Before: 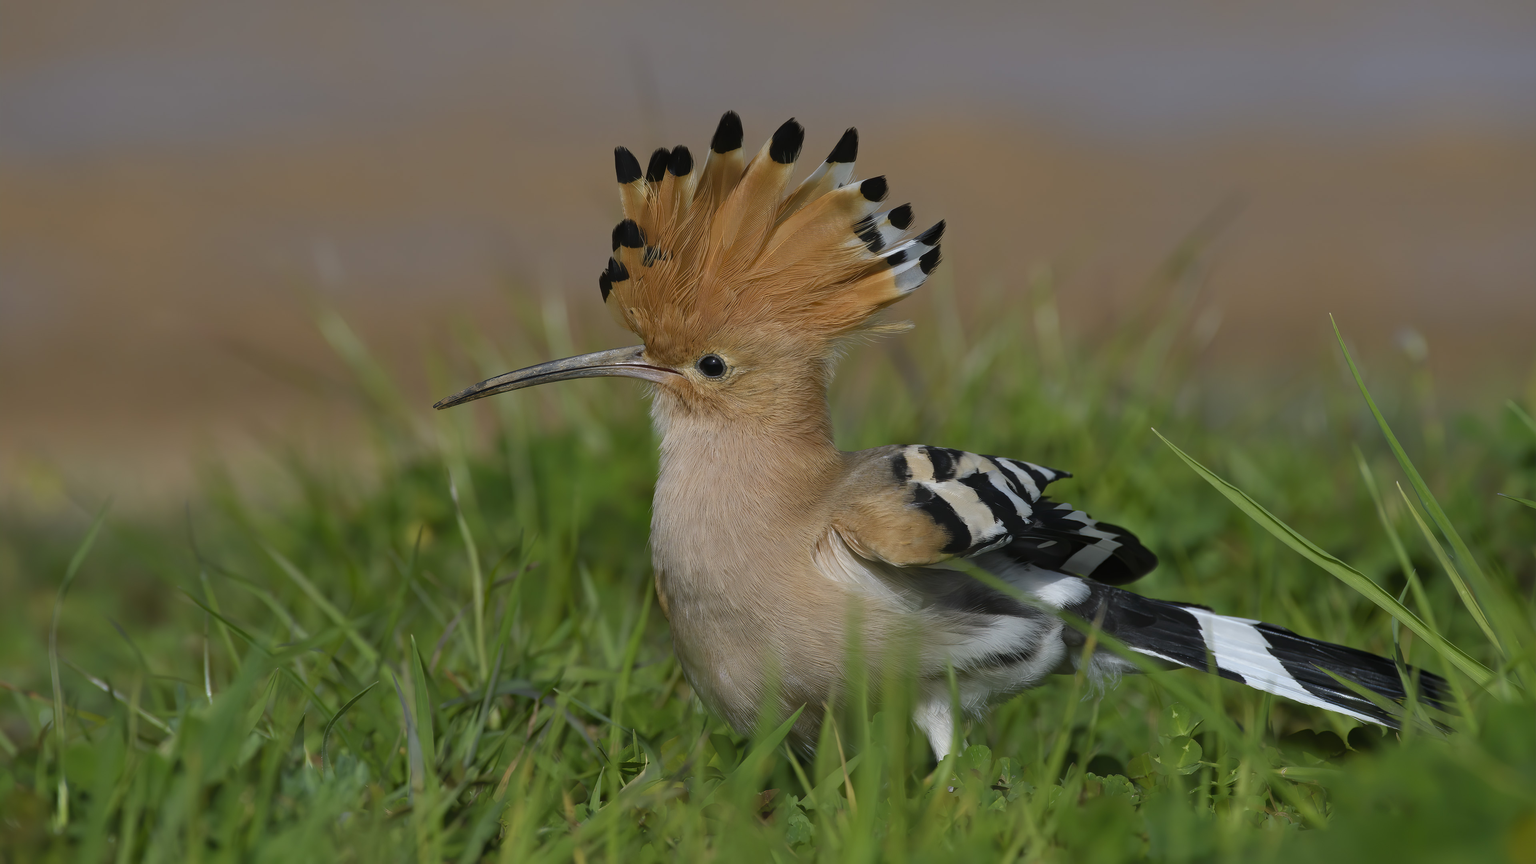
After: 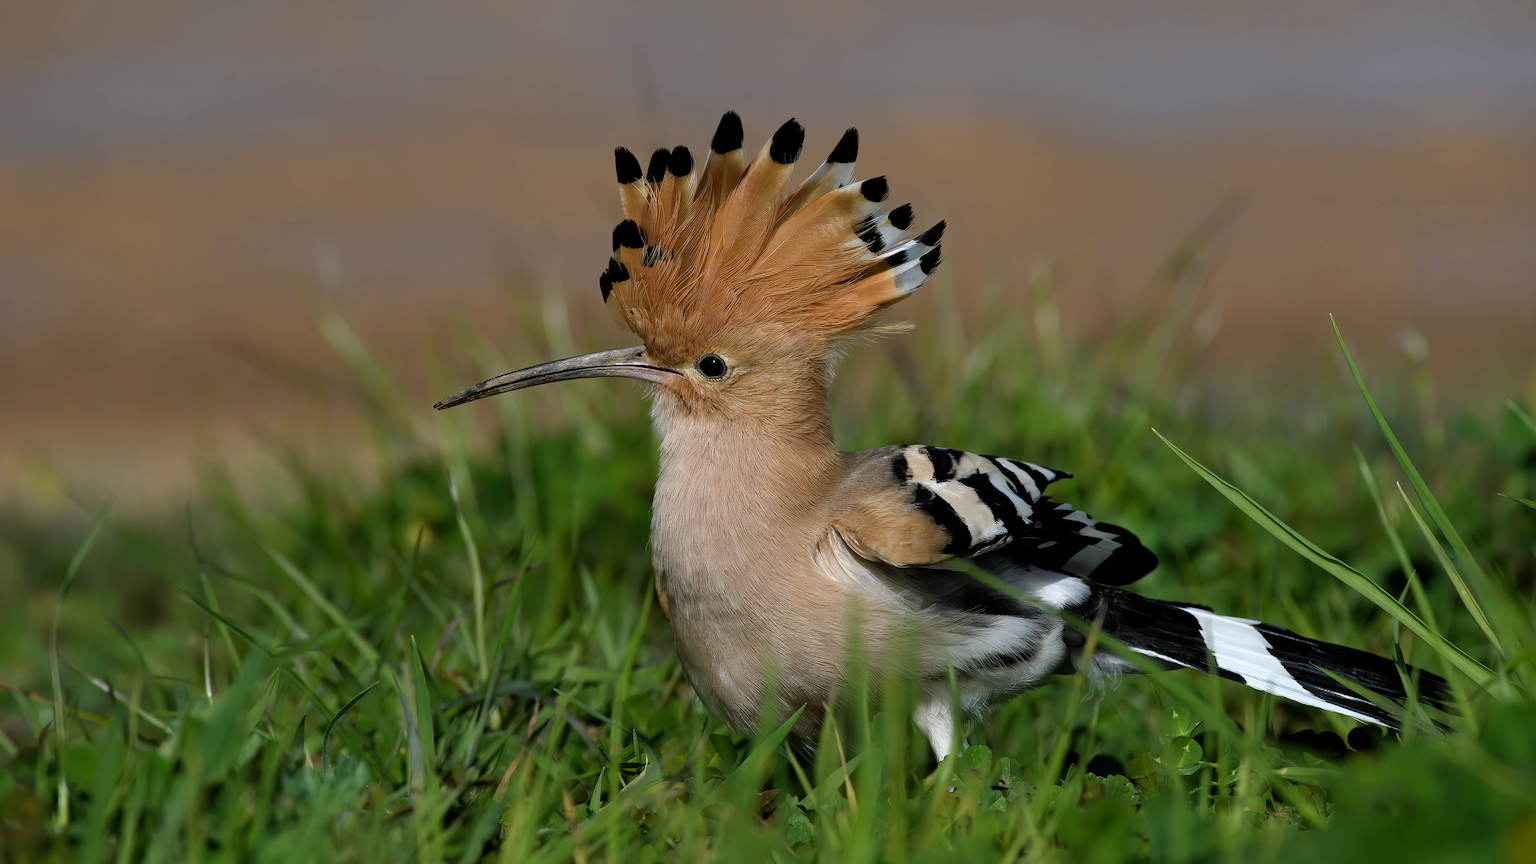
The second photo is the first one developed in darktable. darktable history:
filmic rgb: black relative exposure -8.19 EV, white relative exposure 2.2 EV, target white luminance 99.86%, hardness 7.15, latitude 75.18%, contrast 1.325, highlights saturation mix -1.87%, shadows ↔ highlights balance 30.59%
